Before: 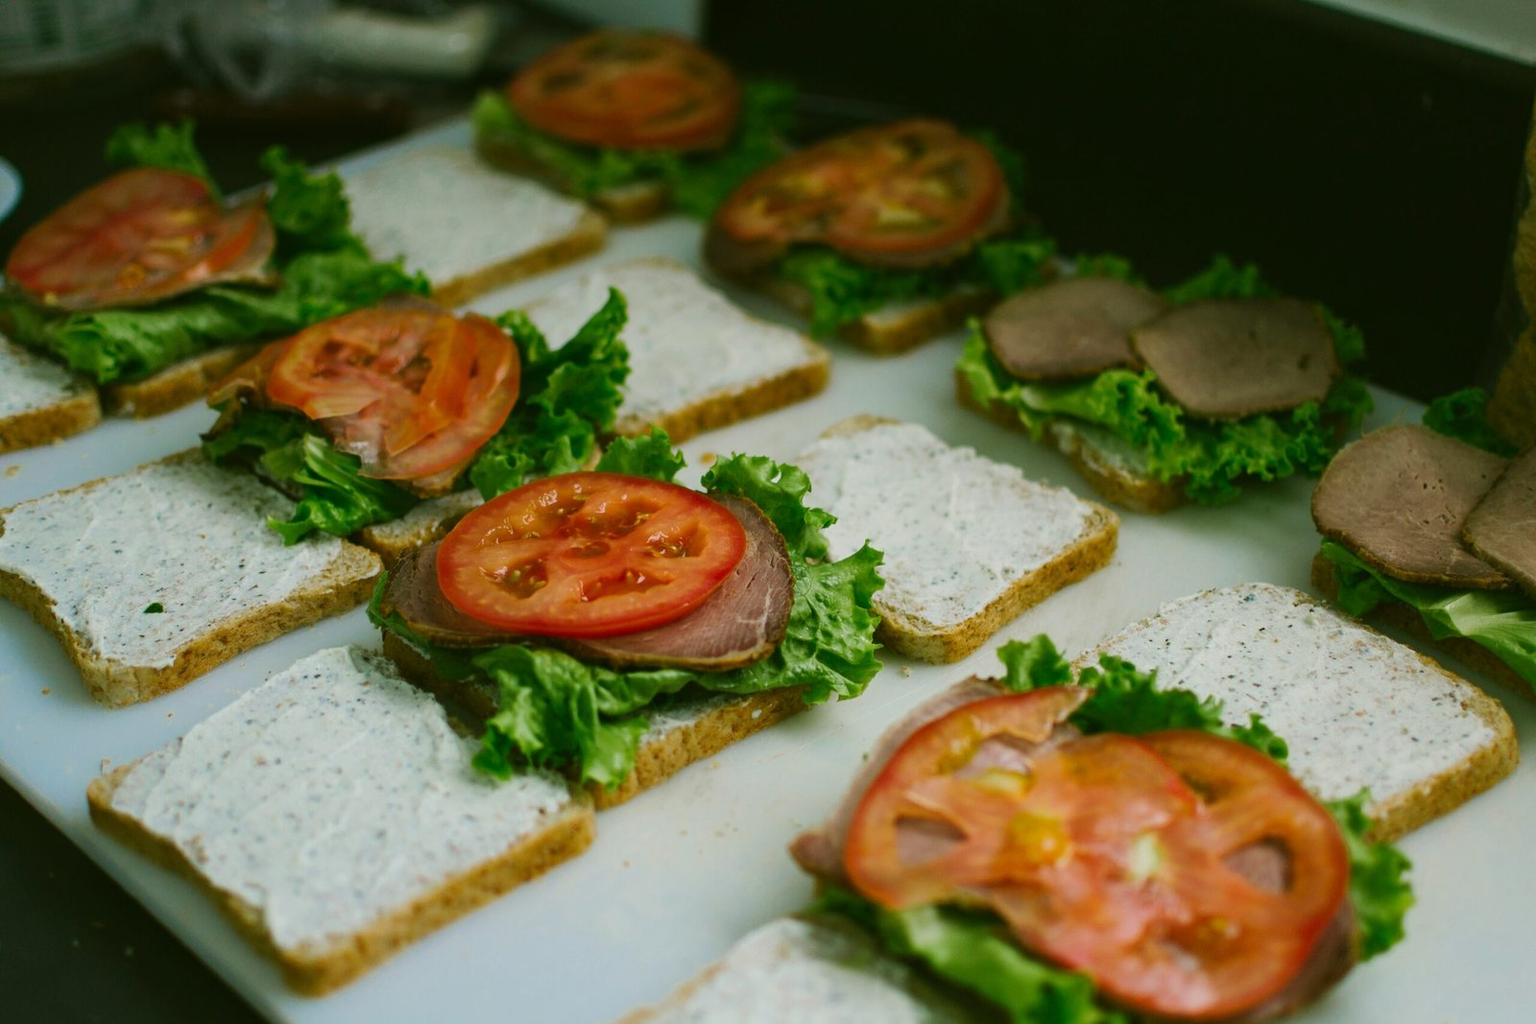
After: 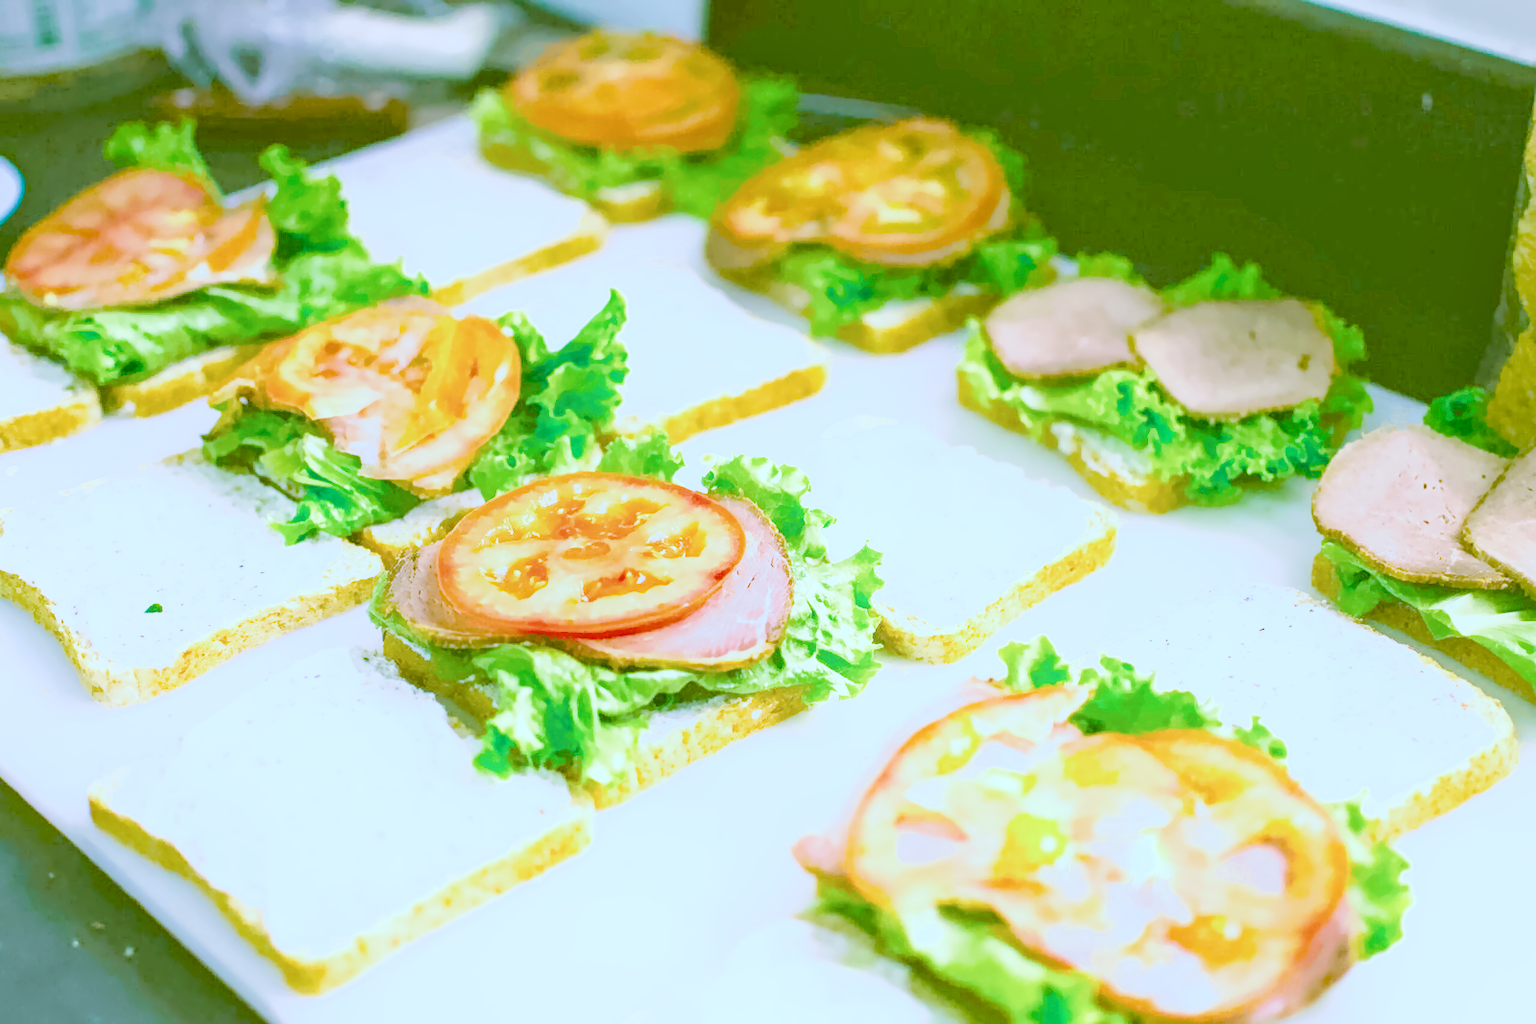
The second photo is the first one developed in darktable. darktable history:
local contrast: on, module defaults
color calibration: illuminant as shot in camera, x 0.358, y 0.373, temperature 4628.91 K
color balance: mode lift, gamma, gain (sRGB), lift [0.997, 0.979, 1.021, 1.011], gamma [1, 1.084, 0.916, 0.998], gain [1, 0.87, 1.13, 1.101], contrast 4.55%, contrast fulcrum 38.24%, output saturation 104.09%
color balance rgb: shadows lift › luminance -7.7%, shadows lift › chroma 2.13%, shadows lift › hue 200.79°, power › luminance -7.77%, power › chroma 2.27%, power › hue 220.69°, highlights gain › luminance 15.15%, highlights gain › chroma 4%, highlights gain › hue 209.35°, global offset › luminance -0.21%, global offset › chroma 0.27%, perceptual saturation grading › global saturation 24.42%, perceptual saturation grading › highlights -24.42%, perceptual saturation grading › mid-tones 24.42%, perceptual saturation grading › shadows 40%, perceptual brilliance grading › global brilliance -5%, perceptual brilliance grading › highlights 24.42%, perceptual brilliance grading › mid-tones 7%, perceptual brilliance grading › shadows -5%
denoise (profiled): preserve shadows 1.52, scattering 0.002, a [-1, 0, 0], compensate highlight preservation false
exposure: black level correction 0, exposure 0.7 EV, compensate exposure bias true, compensate highlight preservation false
filmic rgb: black relative exposure -7.15 EV, white relative exposure 5.36 EV, hardness 3.02
haze removal: compatibility mode true, adaptive false
highlight reconstruction: method reconstruct in LCh
hot pixels: on, module defaults
lens correction: scale 1, crop 1, focal 16, aperture 5.6, distance 1000, camera "Canon EOS RP", lens "Canon RF 16mm F2.8 STM"
shadows and highlights: shadows 0, highlights 40
white balance: red 2.229, blue 1.46
tone equalizer: -8 EV 0.25 EV, -7 EV 0.417 EV, -6 EV 0.417 EV, -5 EV 0.25 EV, -3 EV -0.25 EV, -2 EV -0.417 EV, -1 EV -0.417 EV, +0 EV -0.25 EV, edges refinement/feathering 500, mask exposure compensation -1.57 EV, preserve details guided filter
velvia: on, module defaults
